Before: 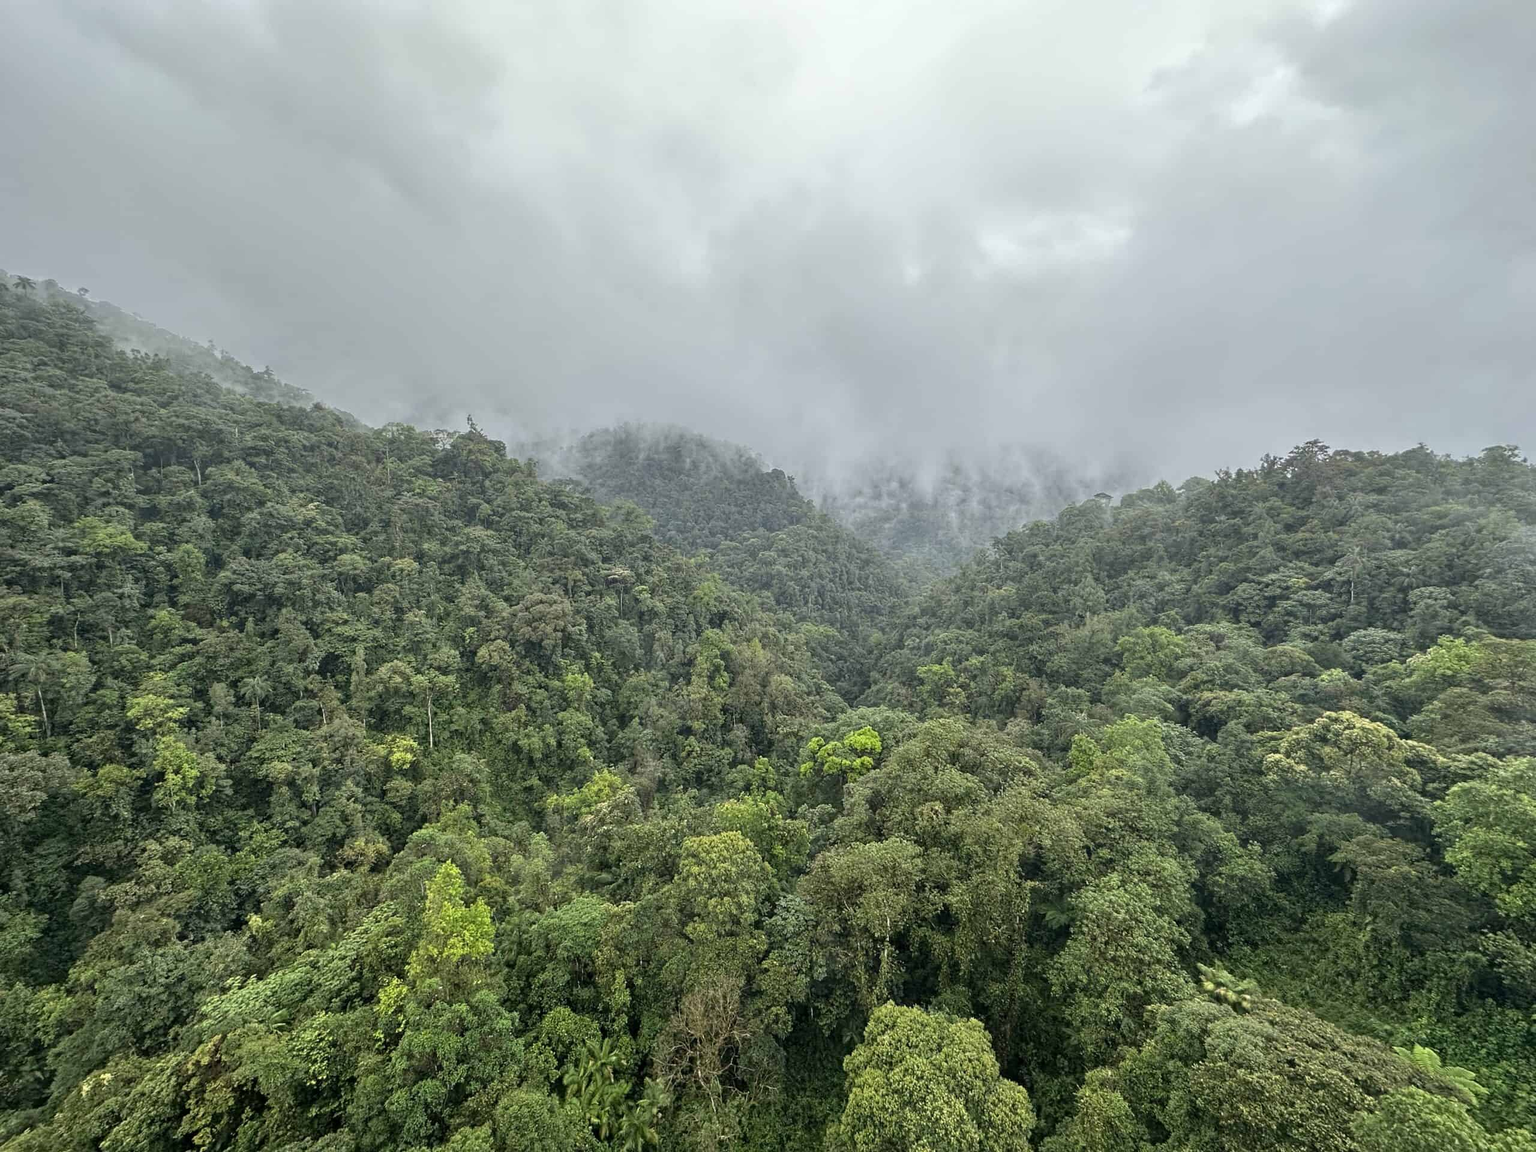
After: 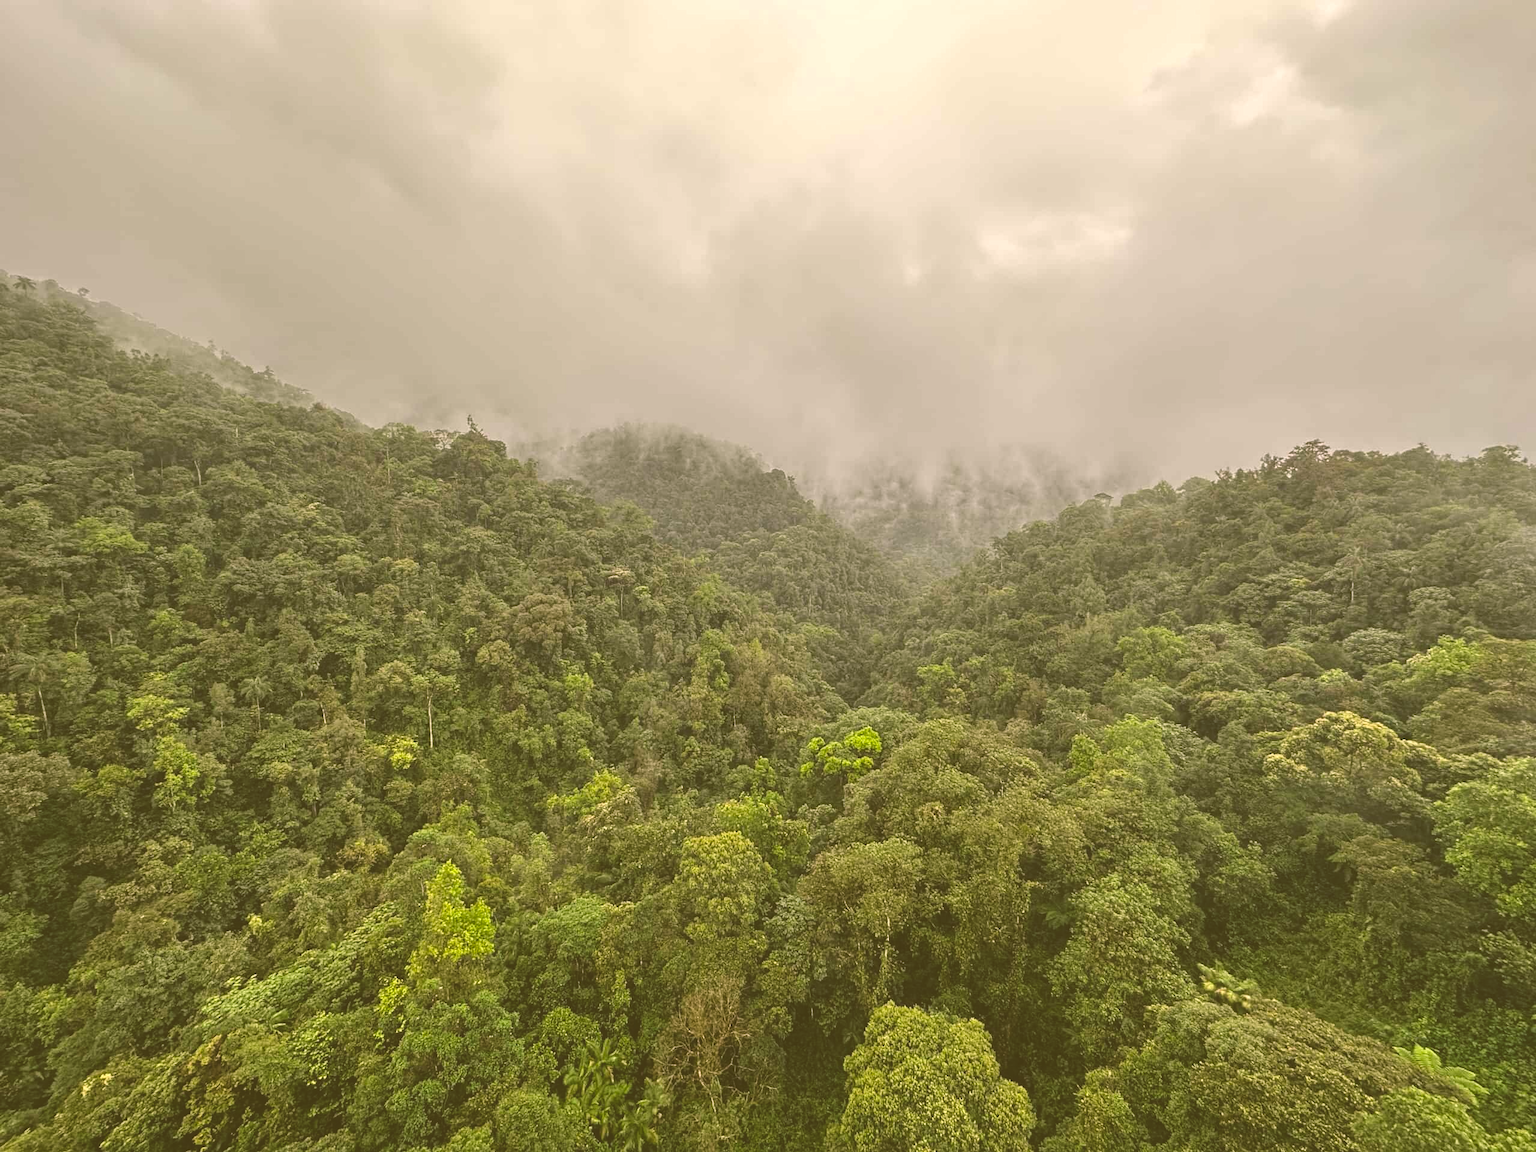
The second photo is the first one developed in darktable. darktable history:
color correction: highlights a* 8.98, highlights b* 15.09, shadows a* -0.49, shadows b* 26.52
exposure: black level correction -0.041, exposure 0.064 EV, compensate highlight preservation false
